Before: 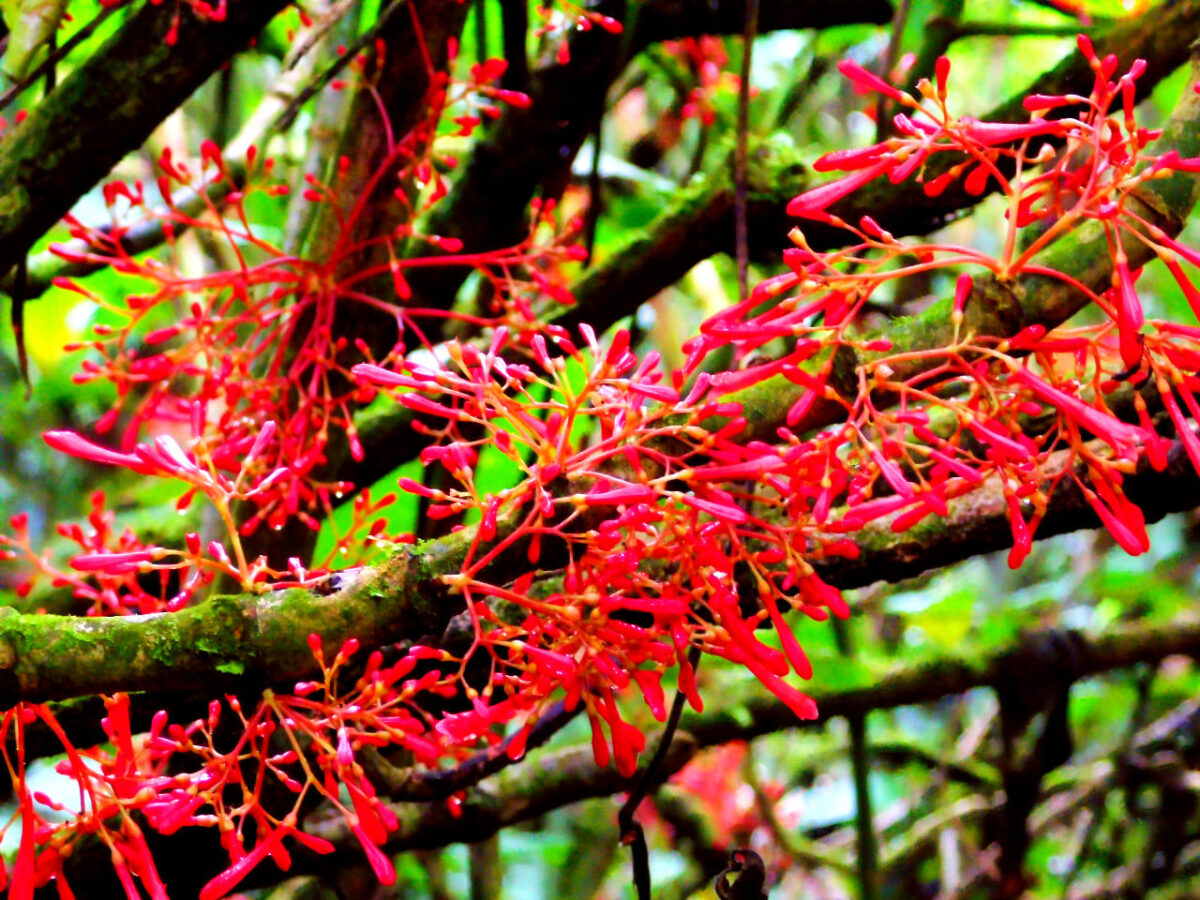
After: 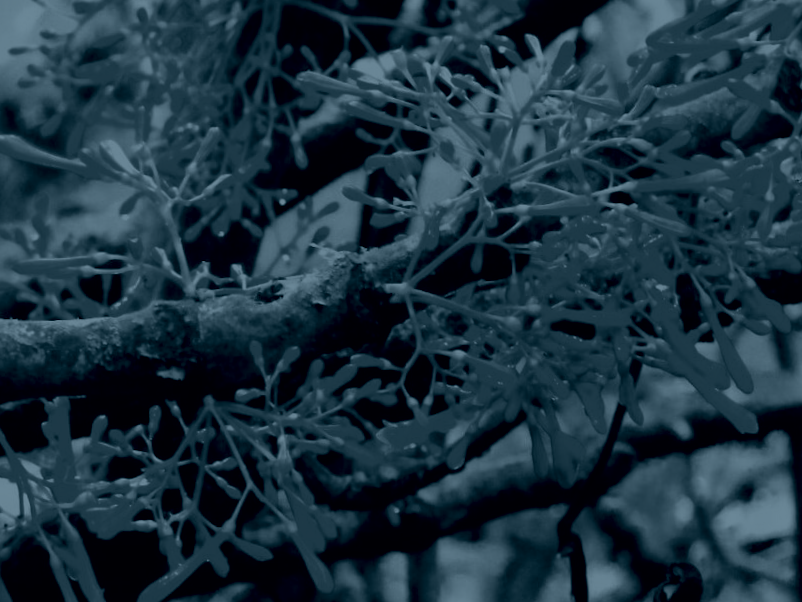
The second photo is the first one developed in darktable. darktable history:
crop and rotate: angle -0.82°, left 3.85%, top 31.828%, right 27.992%
colorize: hue 194.4°, saturation 29%, source mix 61.75%, lightness 3.98%, version 1
white balance: red 0.871, blue 1.249
